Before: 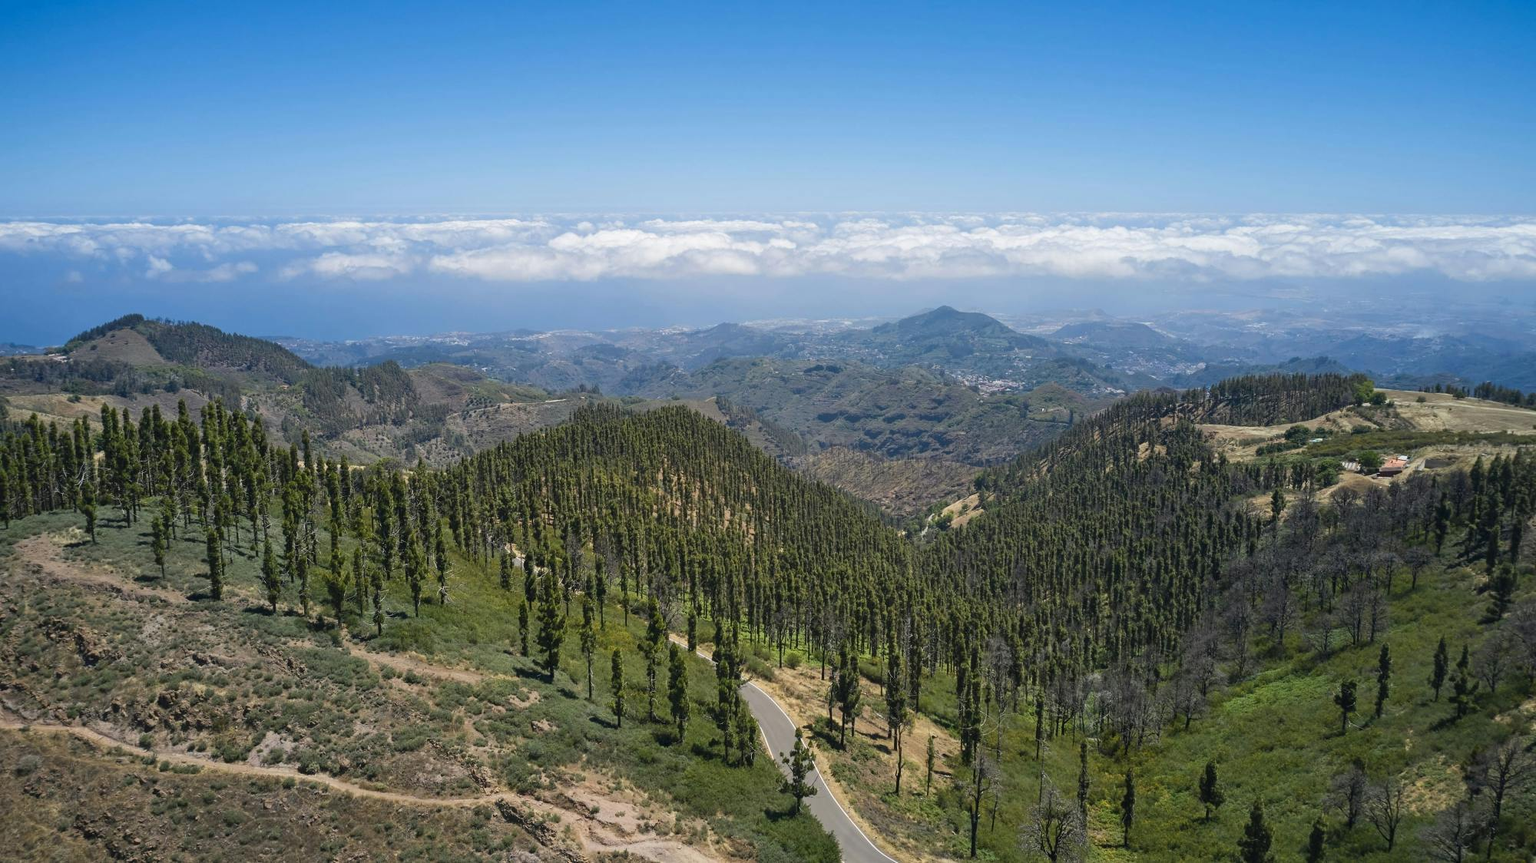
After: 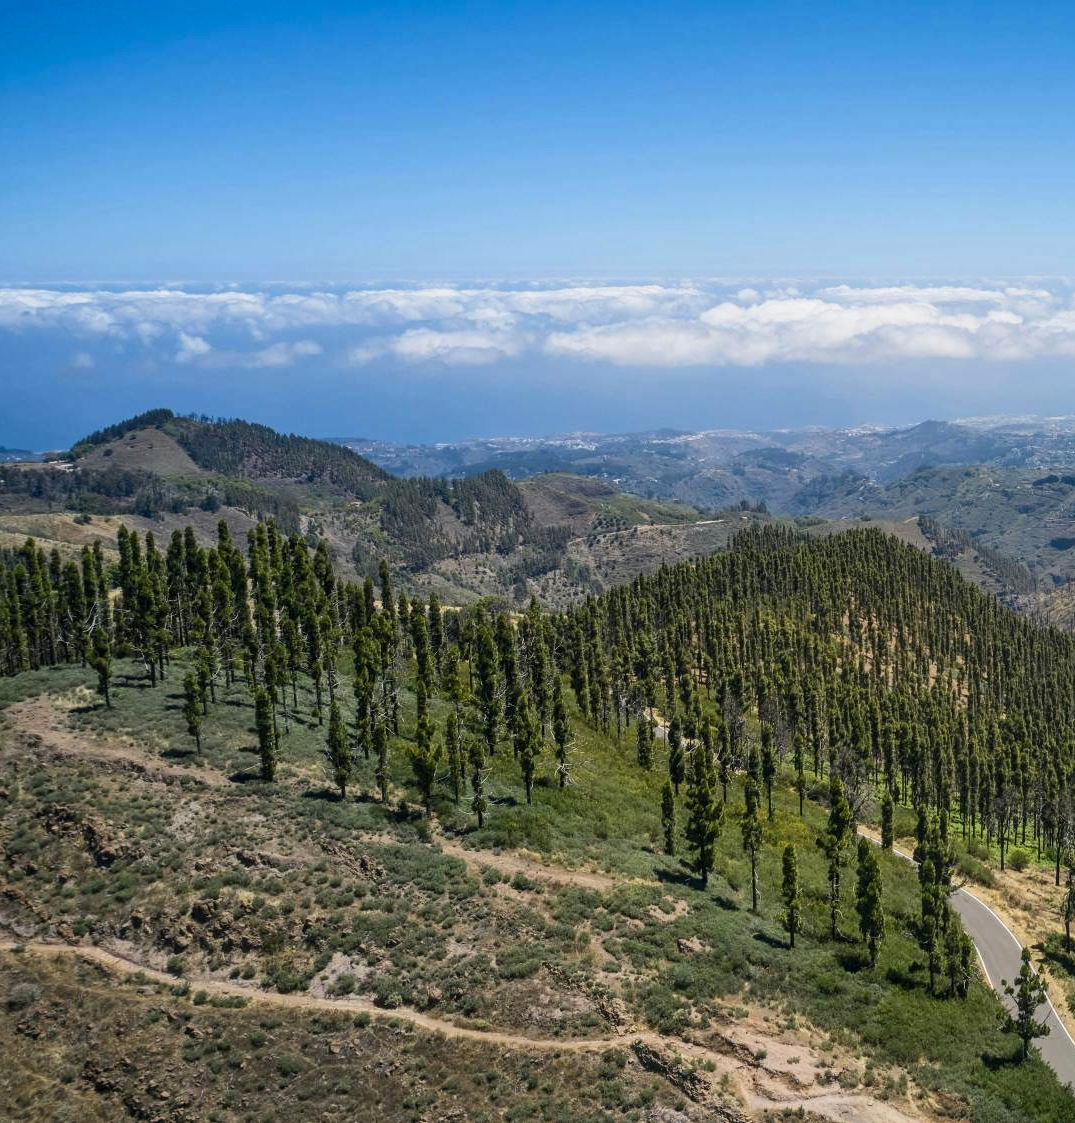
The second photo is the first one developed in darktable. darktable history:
contrast brightness saturation: contrast 0.203, brightness 0.165, saturation 0.224
local contrast: on, module defaults
crop: left 0.708%, right 45.54%, bottom 0.088%
exposure: exposure -0.575 EV, compensate exposure bias true, compensate highlight preservation false
